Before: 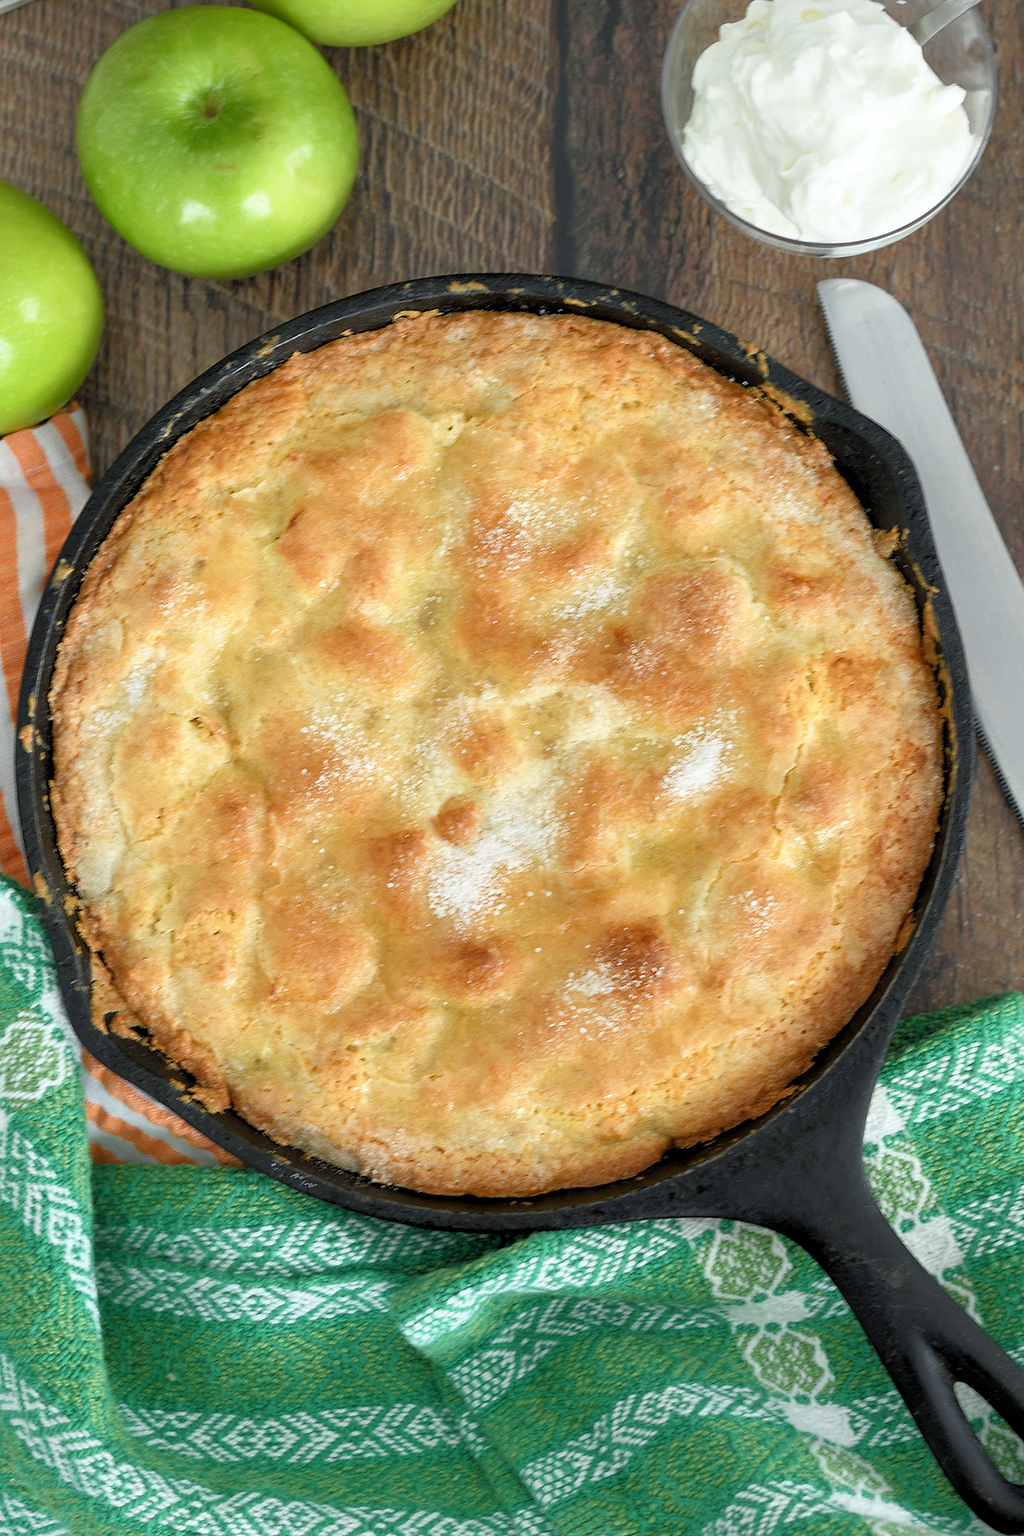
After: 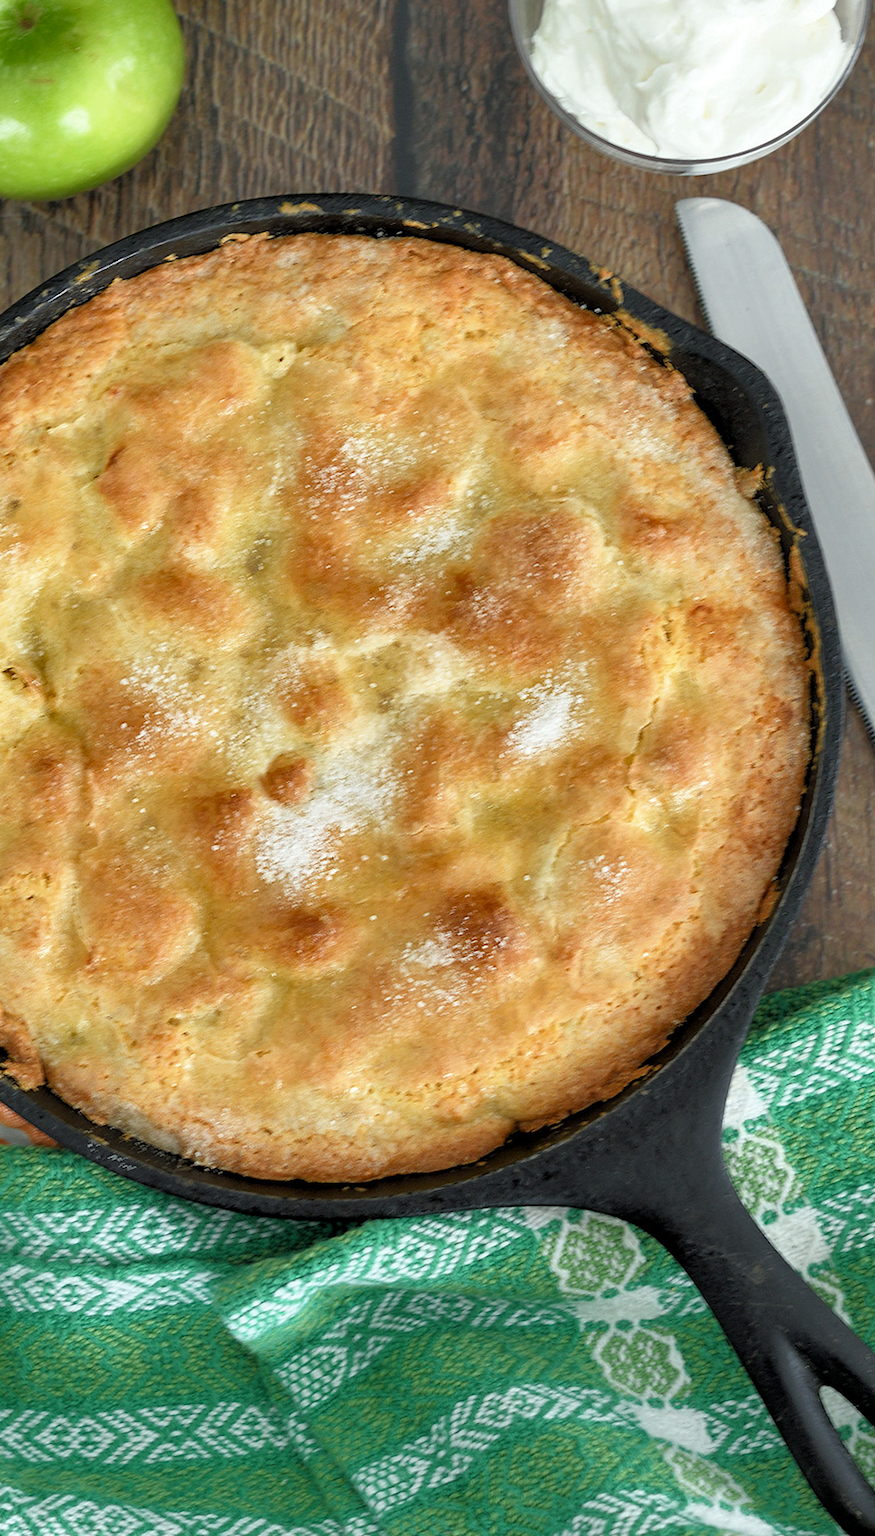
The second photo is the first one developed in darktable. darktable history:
shadows and highlights: soften with gaussian
crop and rotate: left 17.959%, top 5.771%, right 1.742%
rotate and perspective: rotation 0.192°, lens shift (horizontal) -0.015, crop left 0.005, crop right 0.996, crop top 0.006, crop bottom 0.99
